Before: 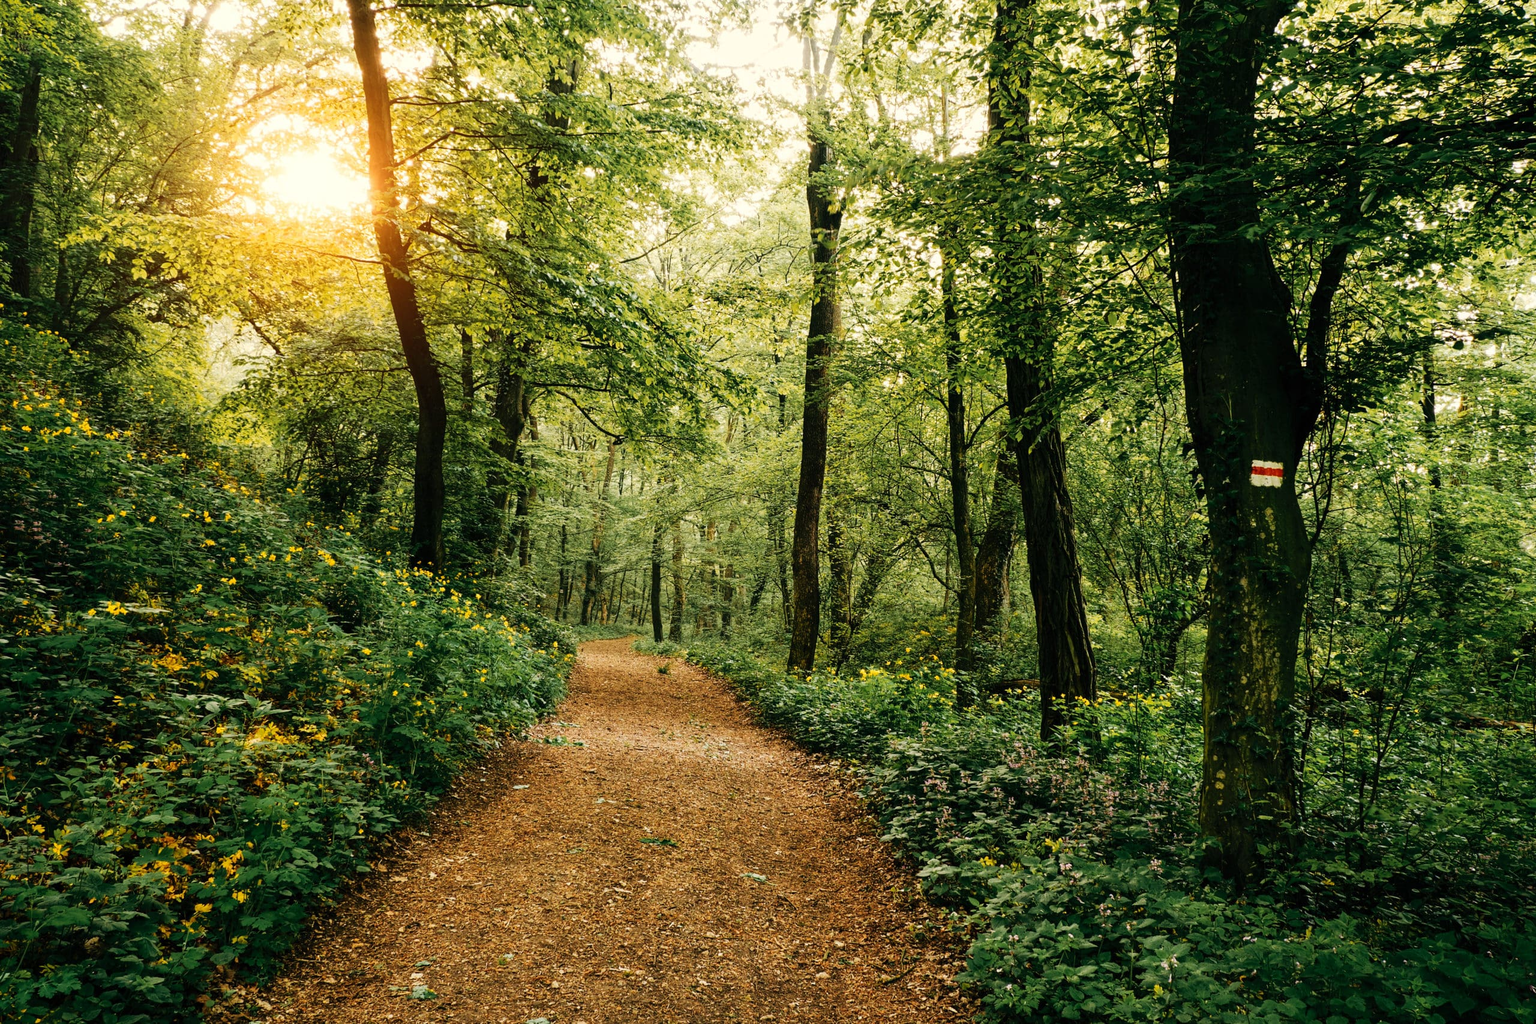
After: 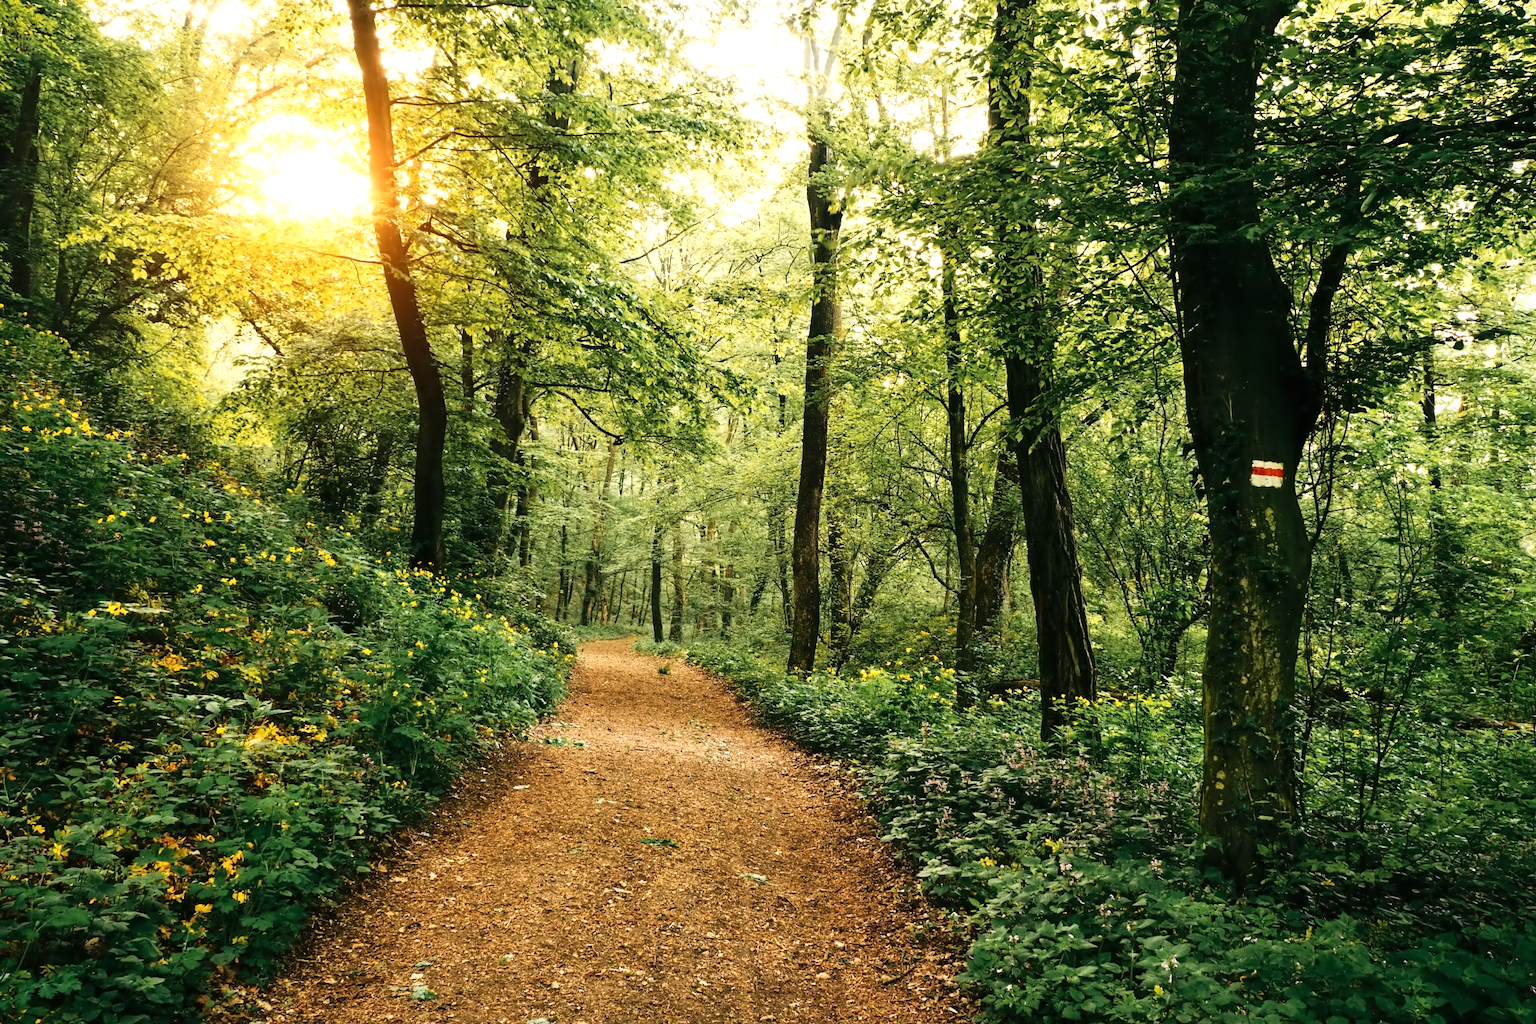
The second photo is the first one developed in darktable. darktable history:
exposure: exposure 0.485 EV, compensate highlight preservation false
contrast equalizer: octaves 7, y [[0.5 ×6], [0.5 ×6], [0.5 ×6], [0, 0.033, 0.067, 0.1, 0.133, 0.167], [0, 0.05, 0.1, 0.15, 0.2, 0.25]]
